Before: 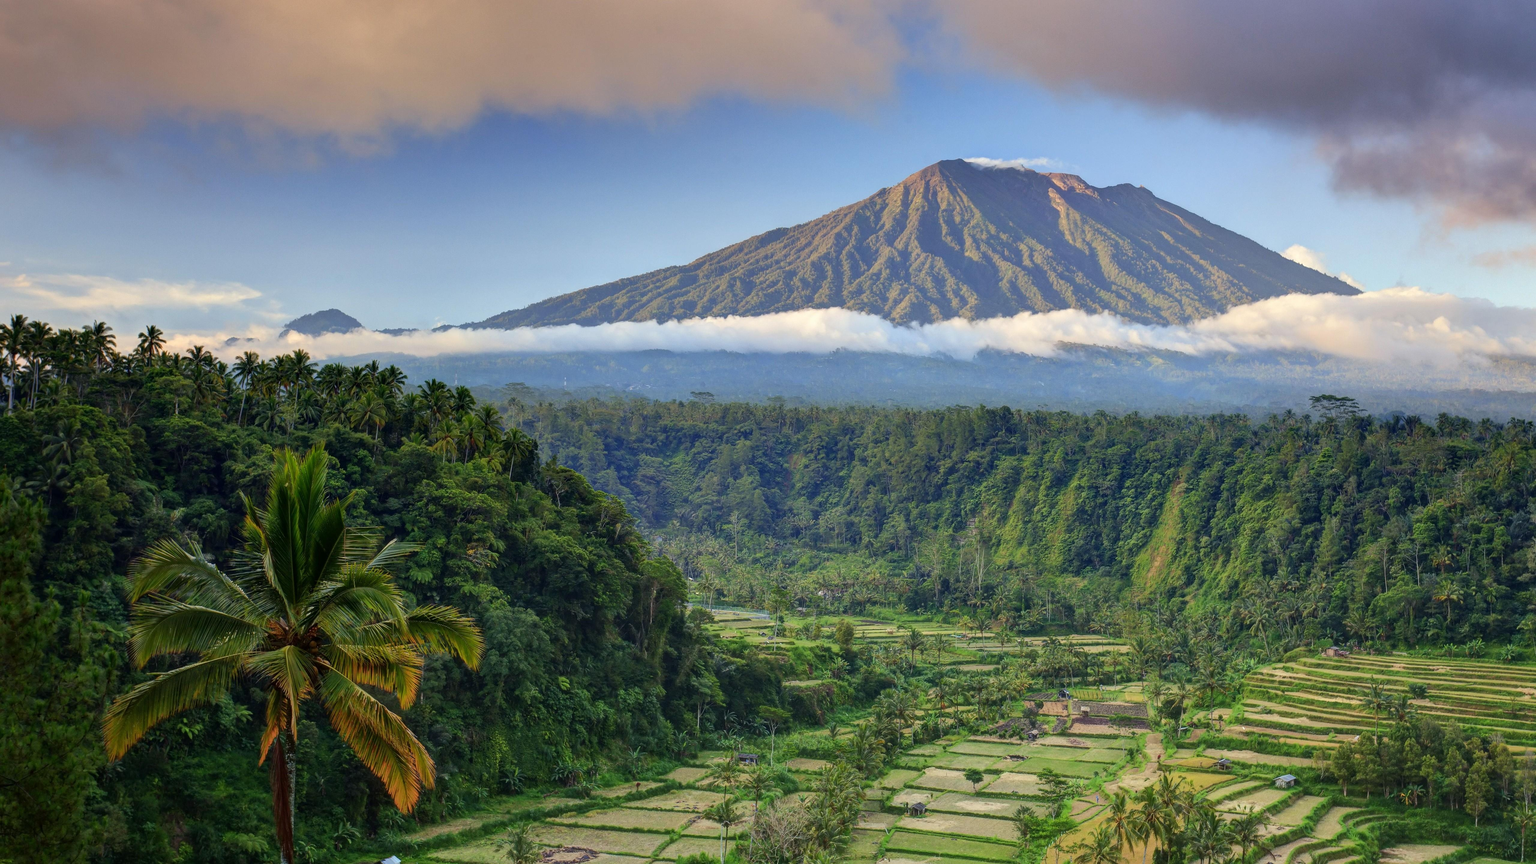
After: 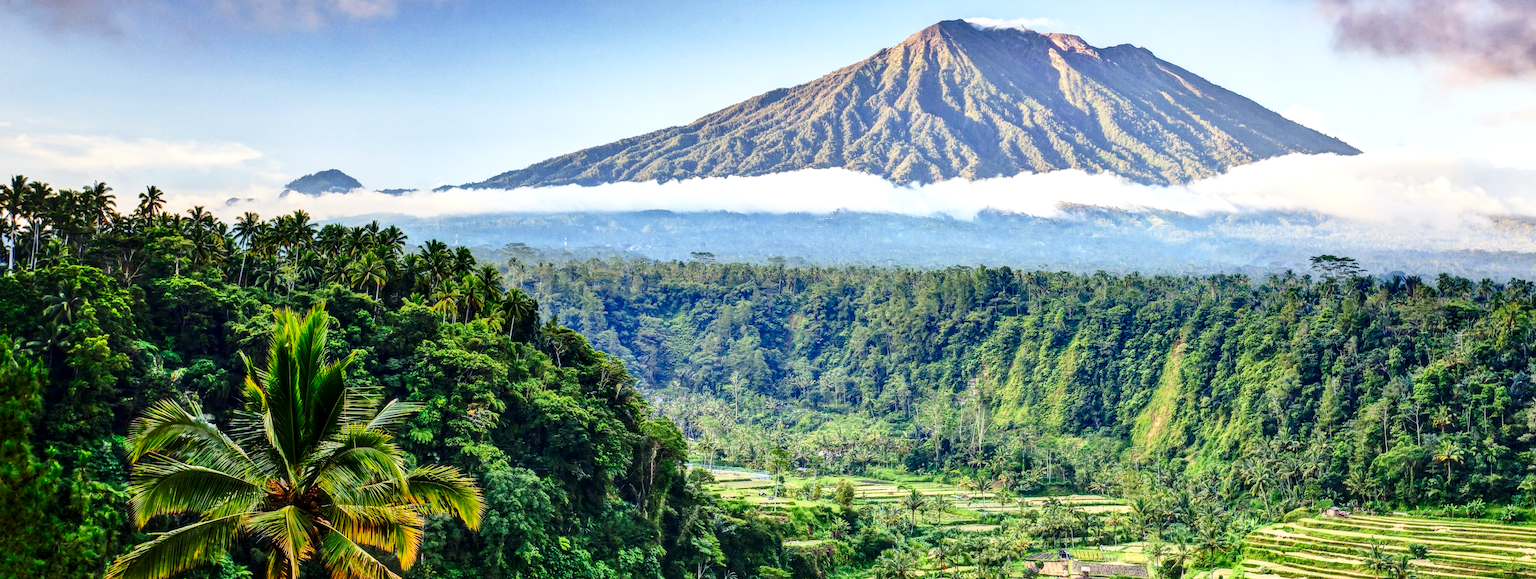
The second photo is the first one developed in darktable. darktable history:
base curve: curves: ch0 [(0, 0) (0.028, 0.03) (0.121, 0.232) (0.46, 0.748) (0.859, 0.968) (1, 1)], preserve colors none
crop: top 16.228%, bottom 16.68%
local contrast: detail 130%
contrast brightness saturation: contrast 0.151, brightness -0.015, saturation 0.099
shadows and highlights: soften with gaussian
tone equalizer: -8 EV -0.384 EV, -7 EV -0.396 EV, -6 EV -0.345 EV, -5 EV -0.222 EV, -3 EV 0.209 EV, -2 EV 0.304 EV, -1 EV 0.369 EV, +0 EV 0.445 EV
